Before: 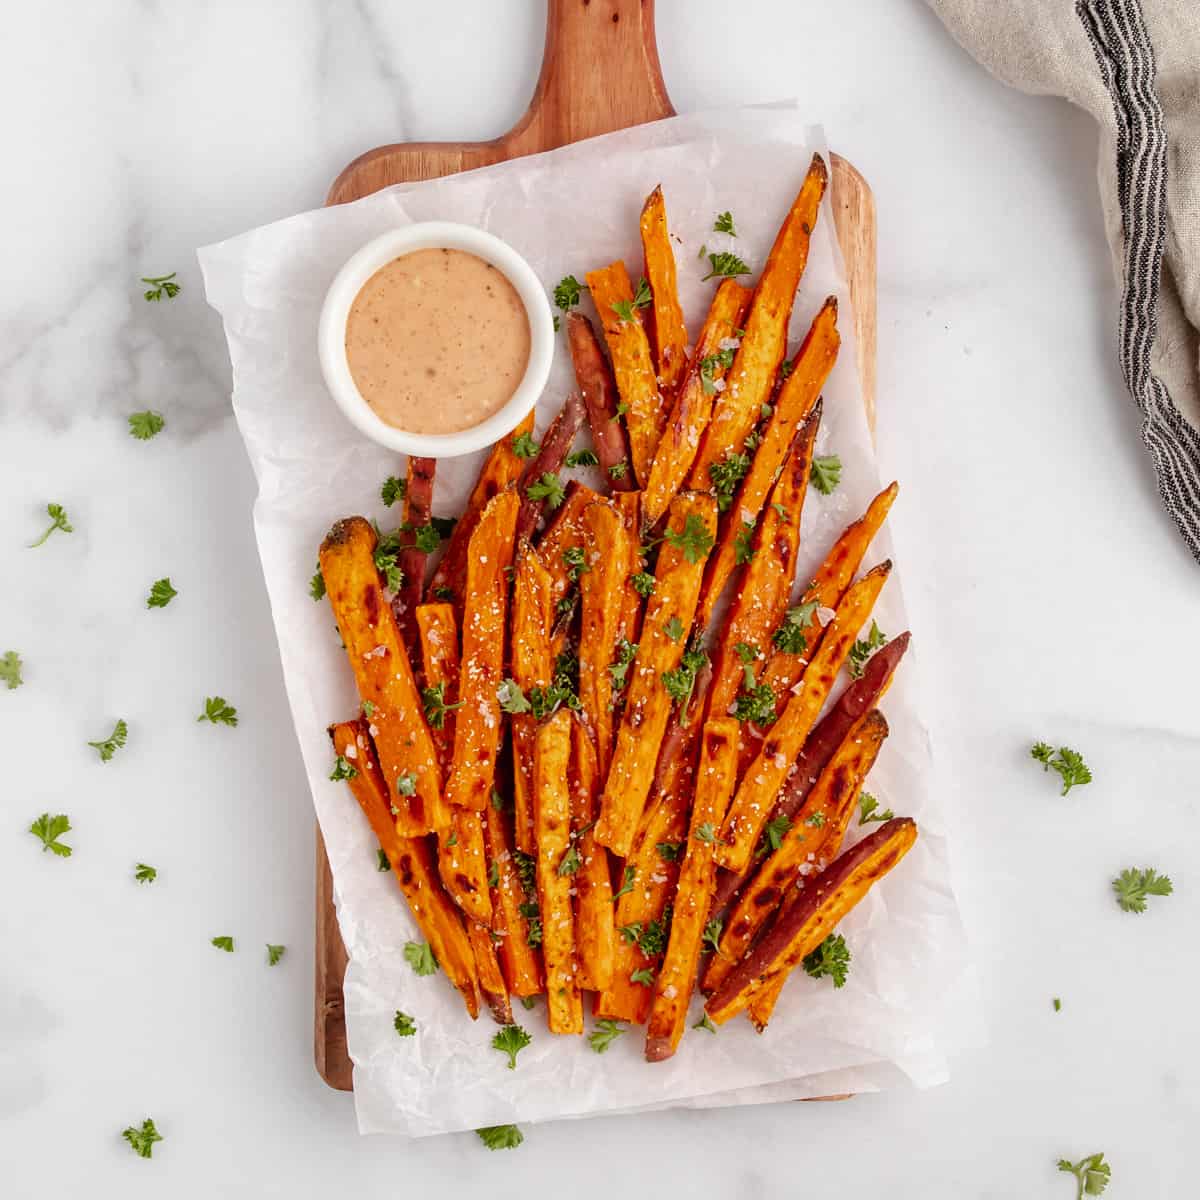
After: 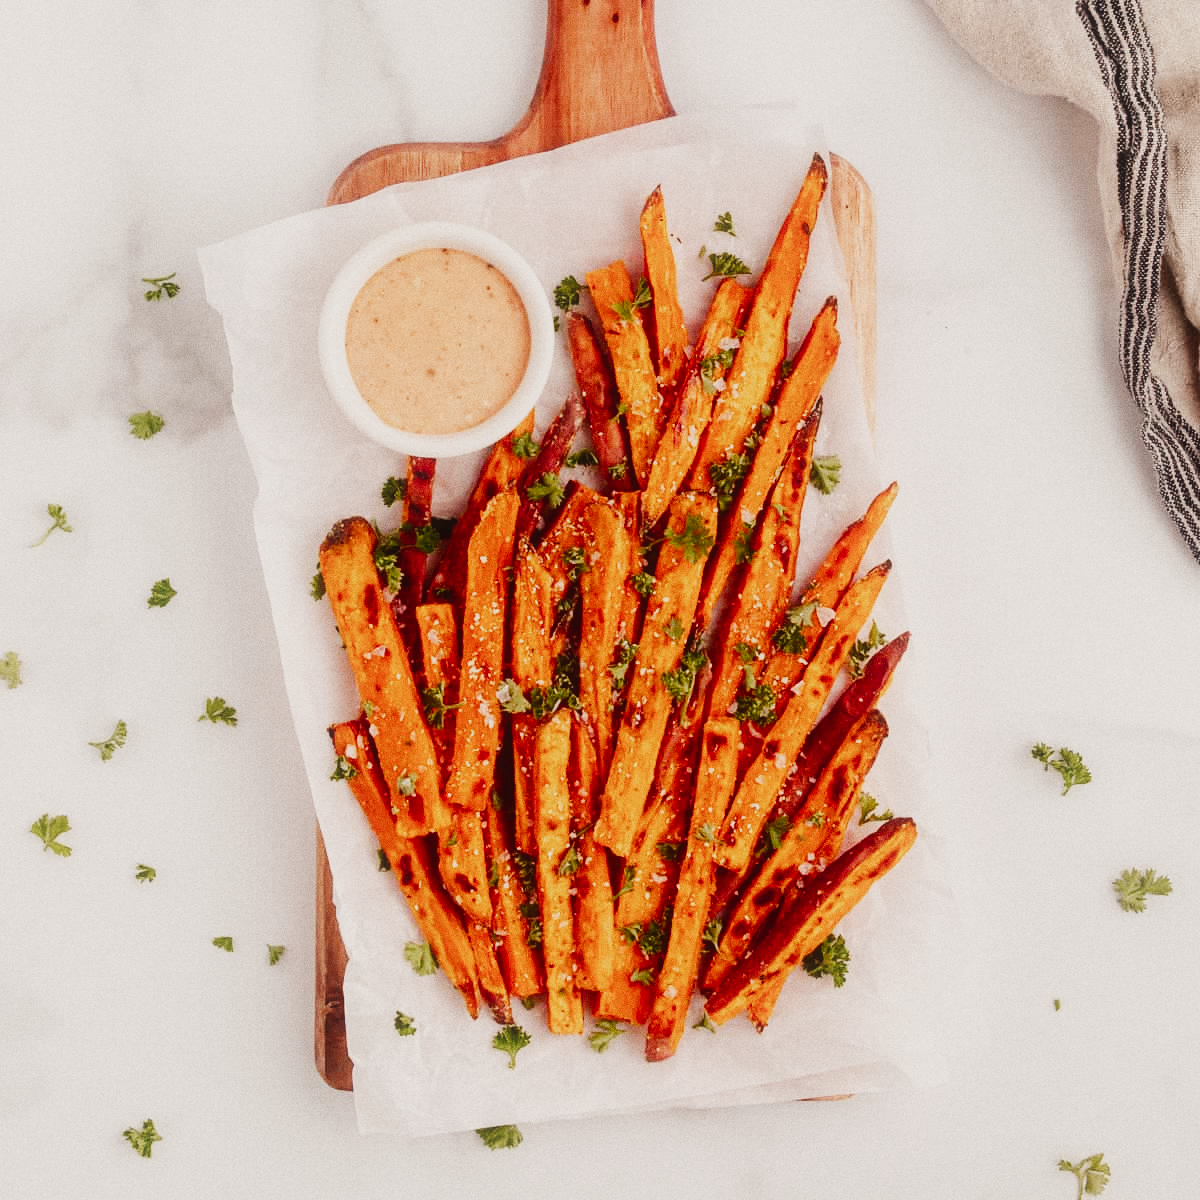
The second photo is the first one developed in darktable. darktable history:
contrast equalizer "negative clarity": octaves 7, y [[0.6 ×6], [0.55 ×6], [0 ×6], [0 ×6], [0 ×6]], mix -0.2
color balance rgb "creative|film": shadows lift › chroma 2%, shadows lift › hue 247.2°, power › chroma 0.3%, power › hue 25.2°, highlights gain › chroma 3%, highlights gain › hue 60°, global offset › luminance 0.75%, perceptual saturation grading › global saturation 20%, perceptual saturation grading › highlights -20%, perceptual saturation grading › shadows 30%, global vibrance 20%
diffuse or sharpen "bloom 10%": radius span 32, 1st order speed 50%, 2nd order speed 50%, 3rd order speed 50%, 4th order speed 50% | blend: blend mode normal, opacity 10%; mask: uniform (no mask)
rgb primaries "creative|film": red hue 0.019, red purity 0.907, green hue 0.07, green purity 0.883, blue hue -0.093, blue purity 0.96
sigmoid: contrast 1.6, skew -0.2, preserve hue 0%, red attenuation 0.1, red rotation 0.035, green attenuation 0.1, green rotation -0.017, blue attenuation 0.15, blue rotation -0.052, base primaries Rec2020
tone equalizer "_builtin_contrast tone curve | soft": -8 EV -0.417 EV, -7 EV -0.389 EV, -6 EV -0.333 EV, -5 EV -0.222 EV, -3 EV 0.222 EV, -2 EV 0.333 EV, -1 EV 0.389 EV, +0 EV 0.417 EV, edges refinement/feathering 500, mask exposure compensation -1.57 EV, preserve details no
grain "film": coarseness 0.09 ISO
